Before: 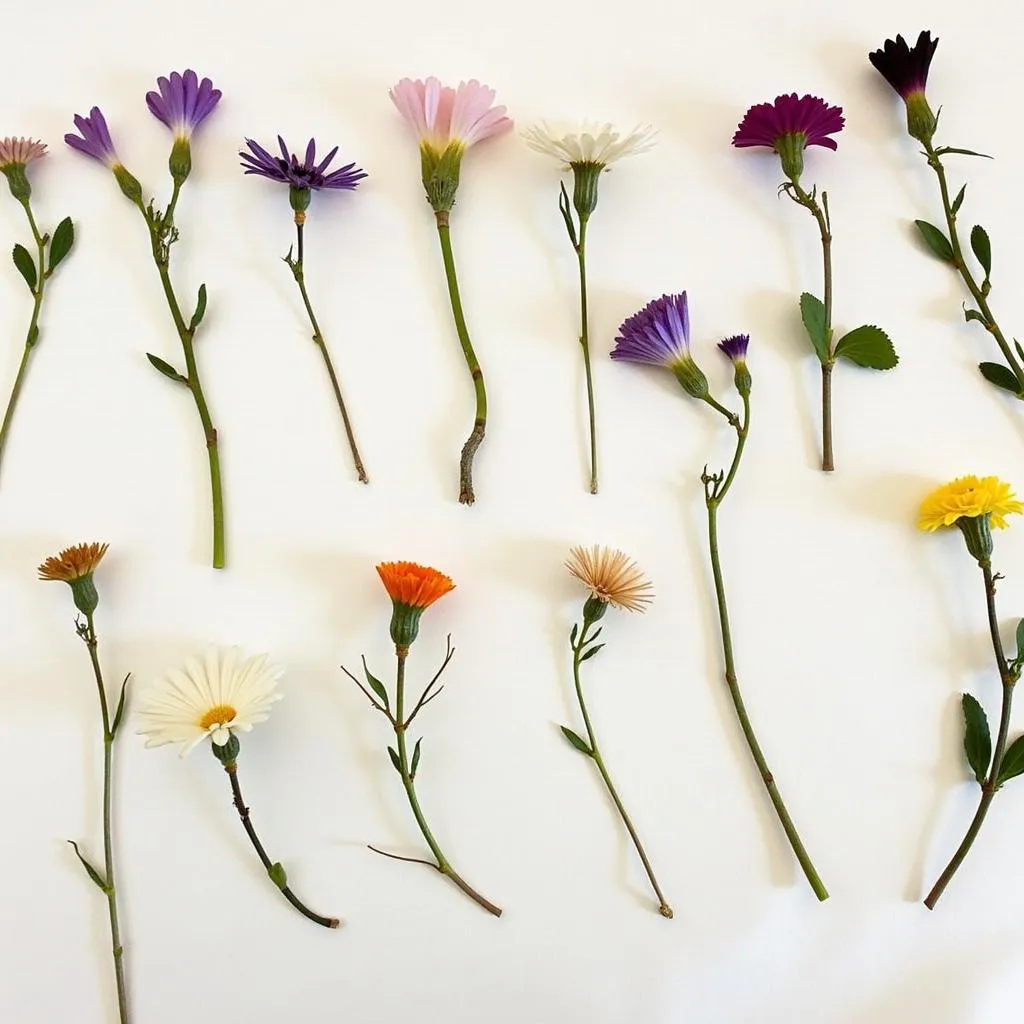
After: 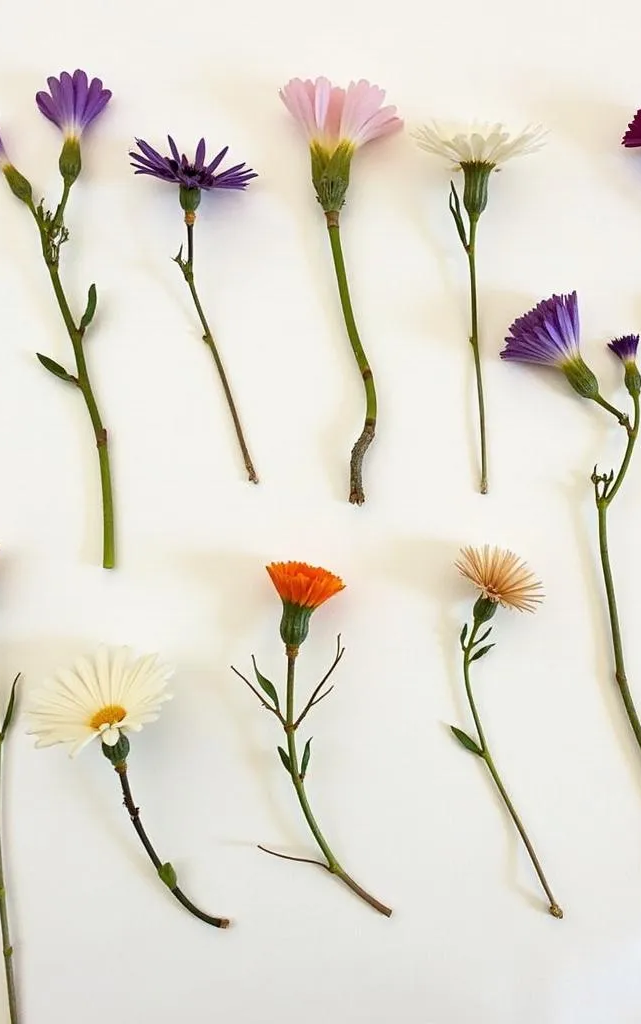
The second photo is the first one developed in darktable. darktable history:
crop: left 10.832%, right 26.566%
